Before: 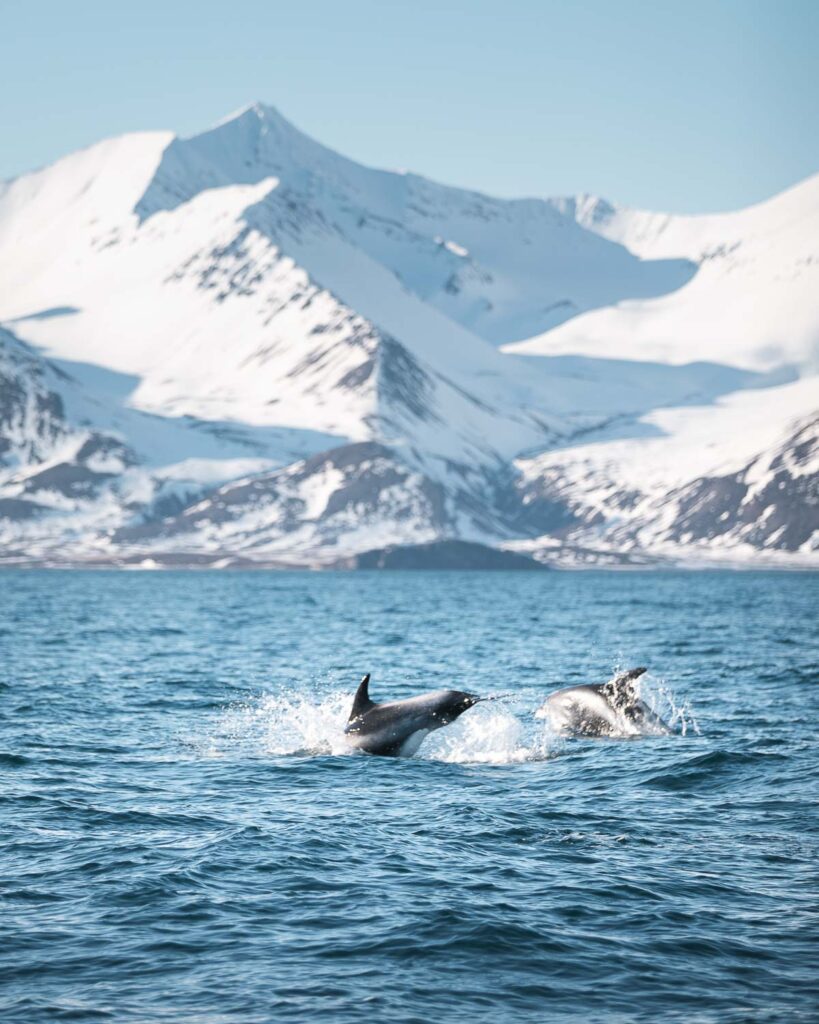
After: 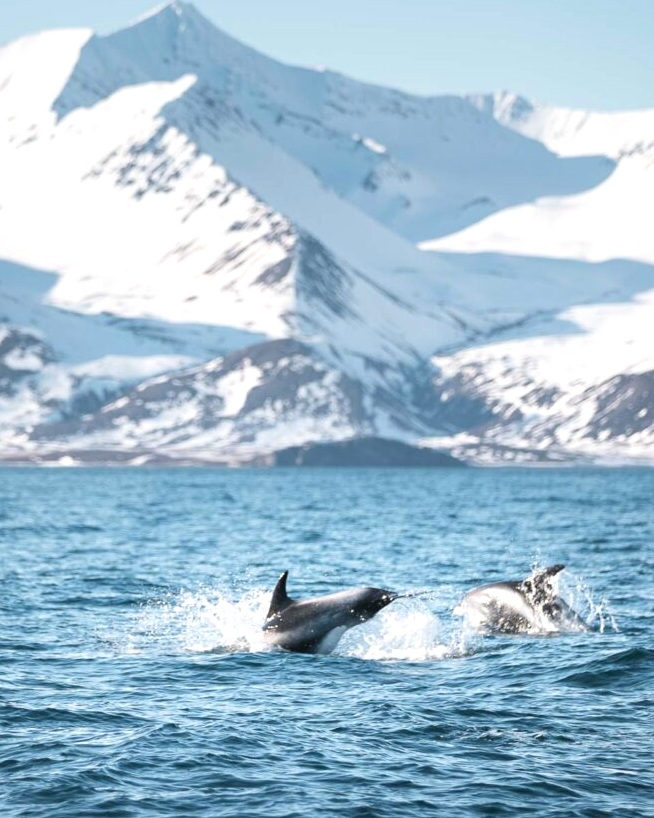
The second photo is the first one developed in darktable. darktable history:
crop and rotate: left 10.071%, top 10.071%, right 10.02%, bottom 10.02%
exposure: exposure 0.2 EV, compensate highlight preservation false
